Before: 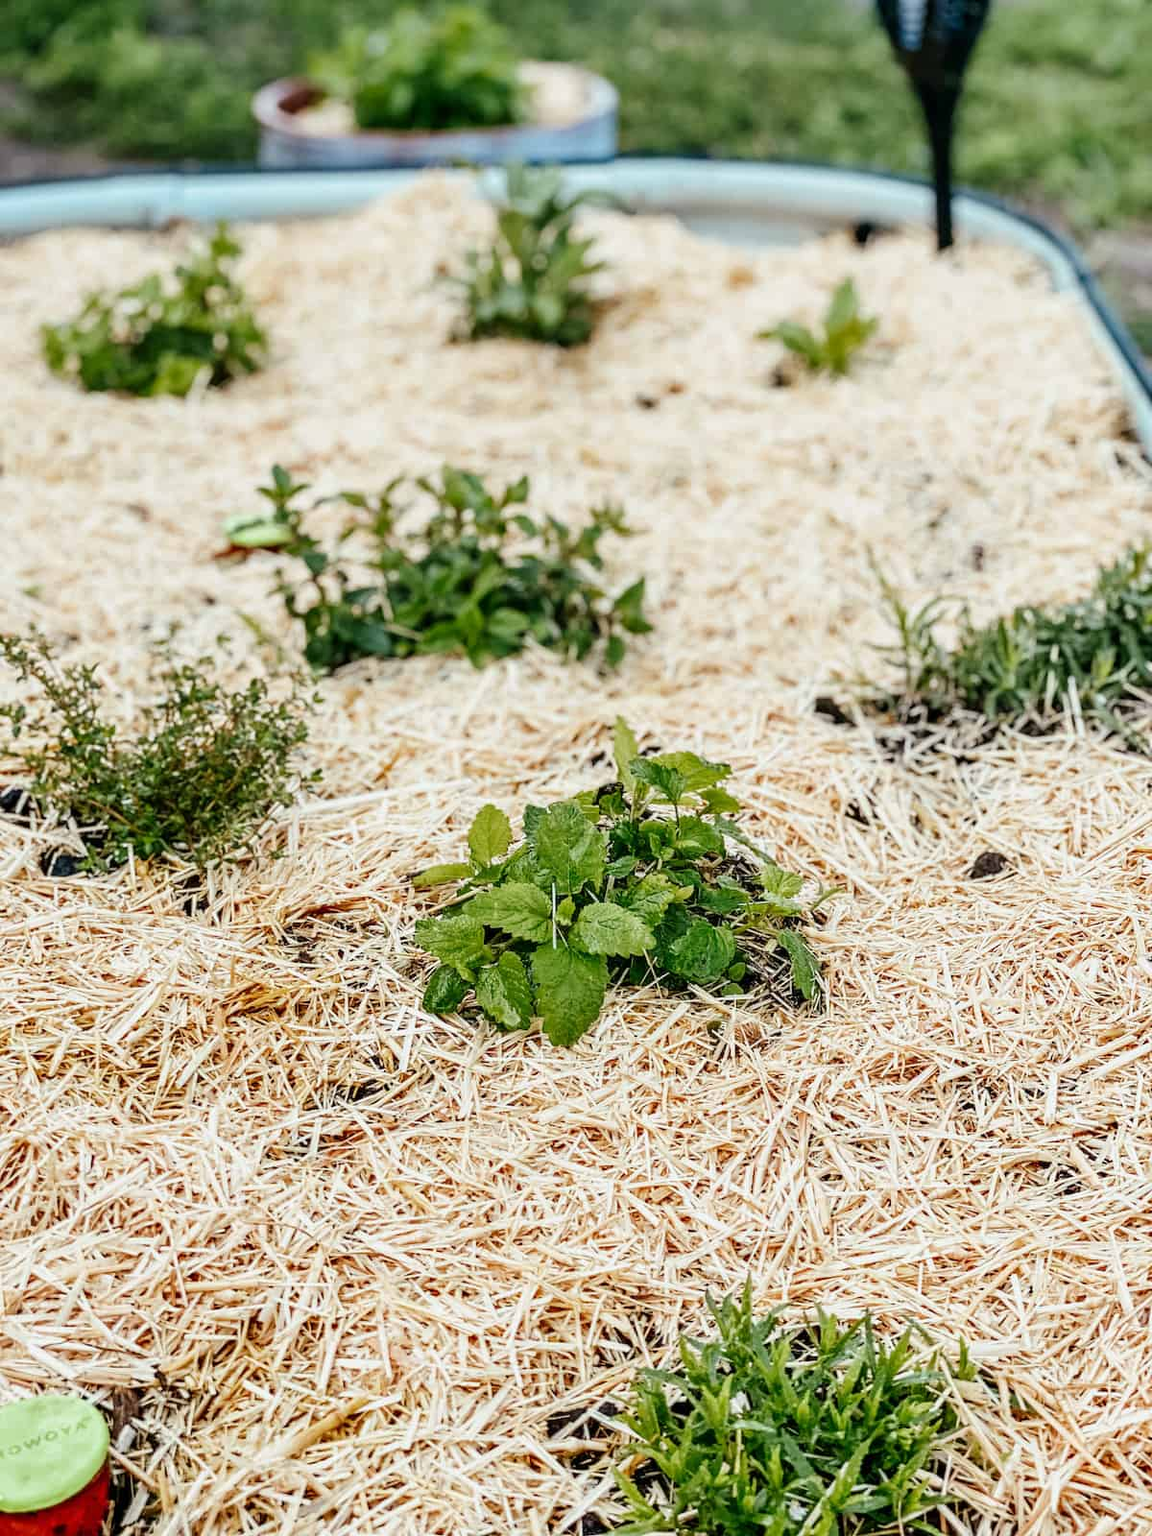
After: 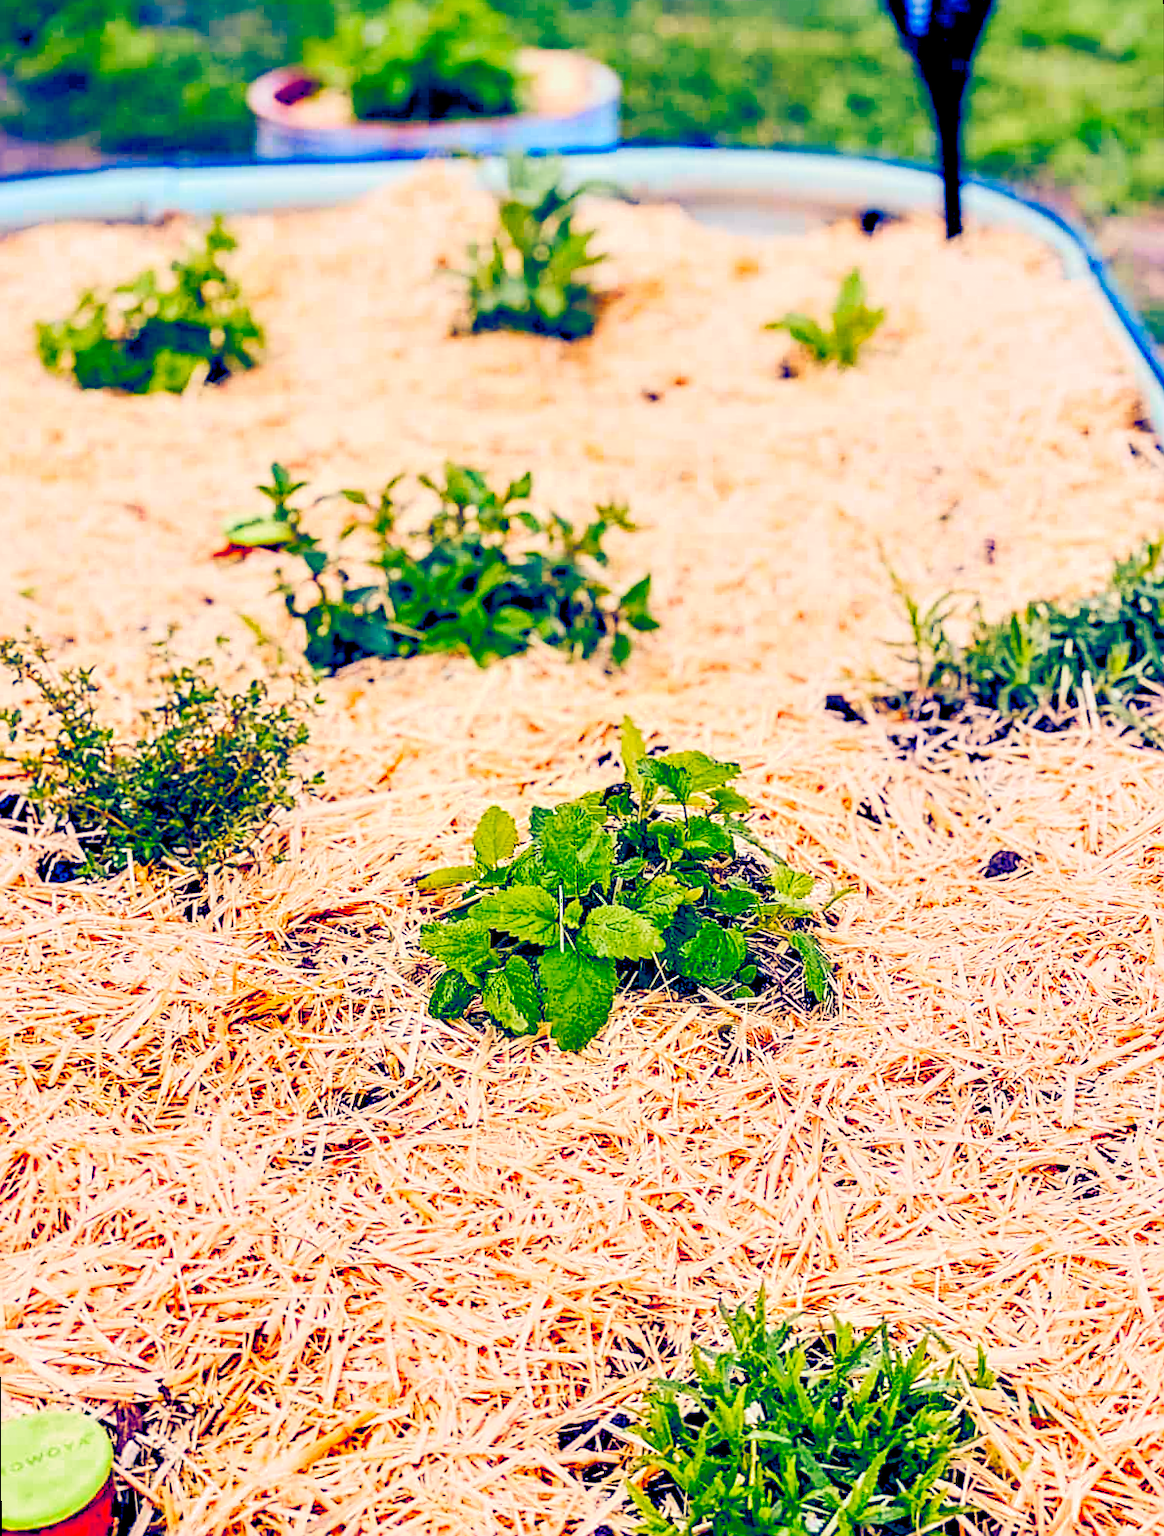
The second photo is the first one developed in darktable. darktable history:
sharpen: on, module defaults
color balance rgb: shadows lift › luminance -41.13%, shadows lift › chroma 14.13%, shadows lift › hue 260°, power › luminance -3.76%, power › chroma 0.56%, power › hue 40.37°, highlights gain › luminance 16.81%, highlights gain › chroma 2.94%, highlights gain › hue 260°, global offset › luminance -0.29%, global offset › chroma 0.31%, global offset › hue 260°, perceptual saturation grading › global saturation 20%, perceptual saturation grading › highlights -13.92%, perceptual saturation grading › shadows 50%
rotate and perspective: rotation -0.45°, automatic cropping original format, crop left 0.008, crop right 0.992, crop top 0.012, crop bottom 0.988
white balance: red 1.127, blue 0.943
contrast brightness saturation: contrast 0.2, brightness 0.2, saturation 0.8
filmic rgb: black relative exposure -16 EV, threshold -0.33 EV, transition 3.19 EV, structure ↔ texture 100%, target black luminance 0%, hardness 7.57, latitude 72.96%, contrast 0.908, highlights saturation mix 10%, shadows ↔ highlights balance -0.38%, add noise in highlights 0, preserve chrominance no, color science v4 (2020), iterations of high-quality reconstruction 10, enable highlight reconstruction true
